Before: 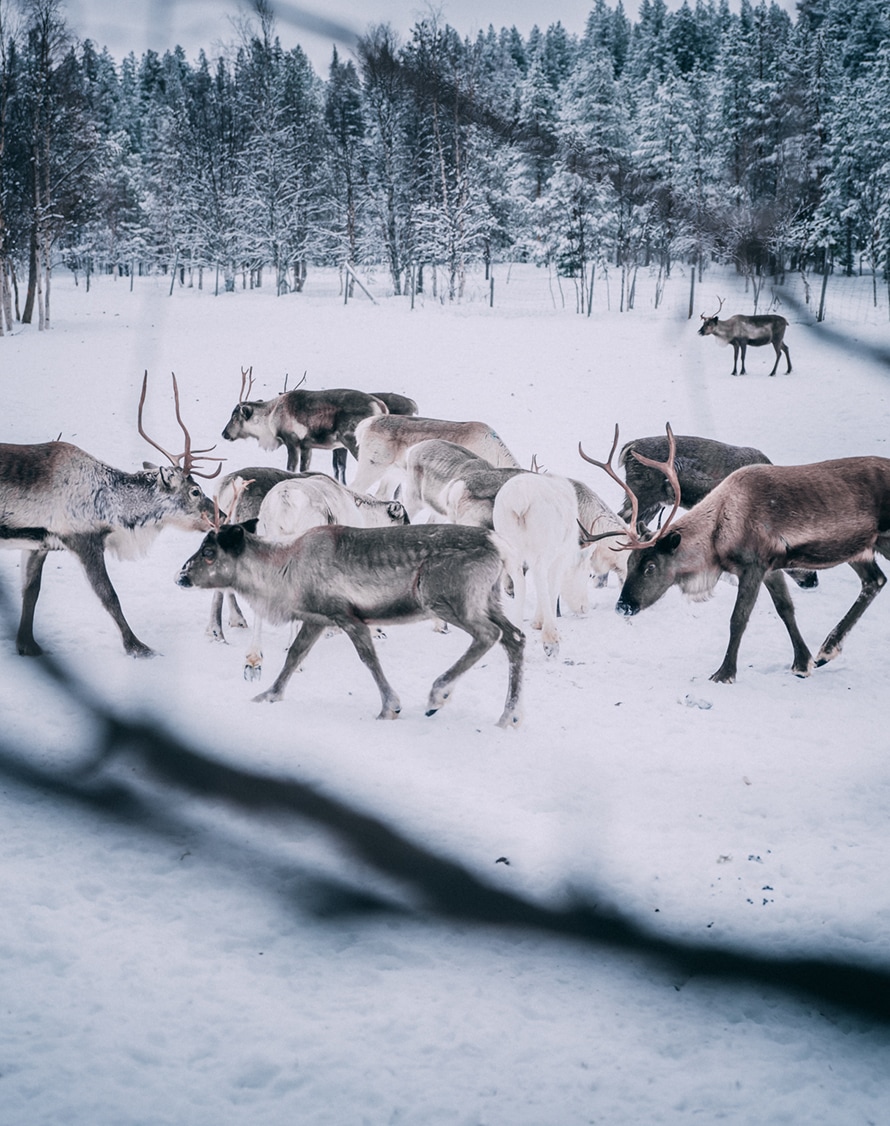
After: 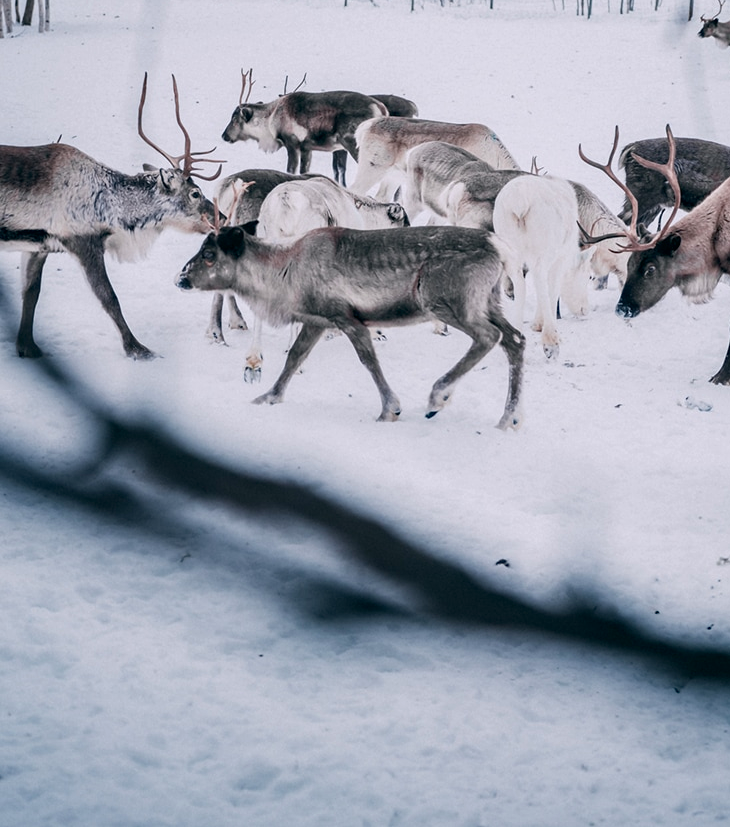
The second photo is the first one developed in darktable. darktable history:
contrast brightness saturation: contrast 0.028, brightness -0.037
crop: top 26.485%, right 17.961%
haze removal: adaptive false
